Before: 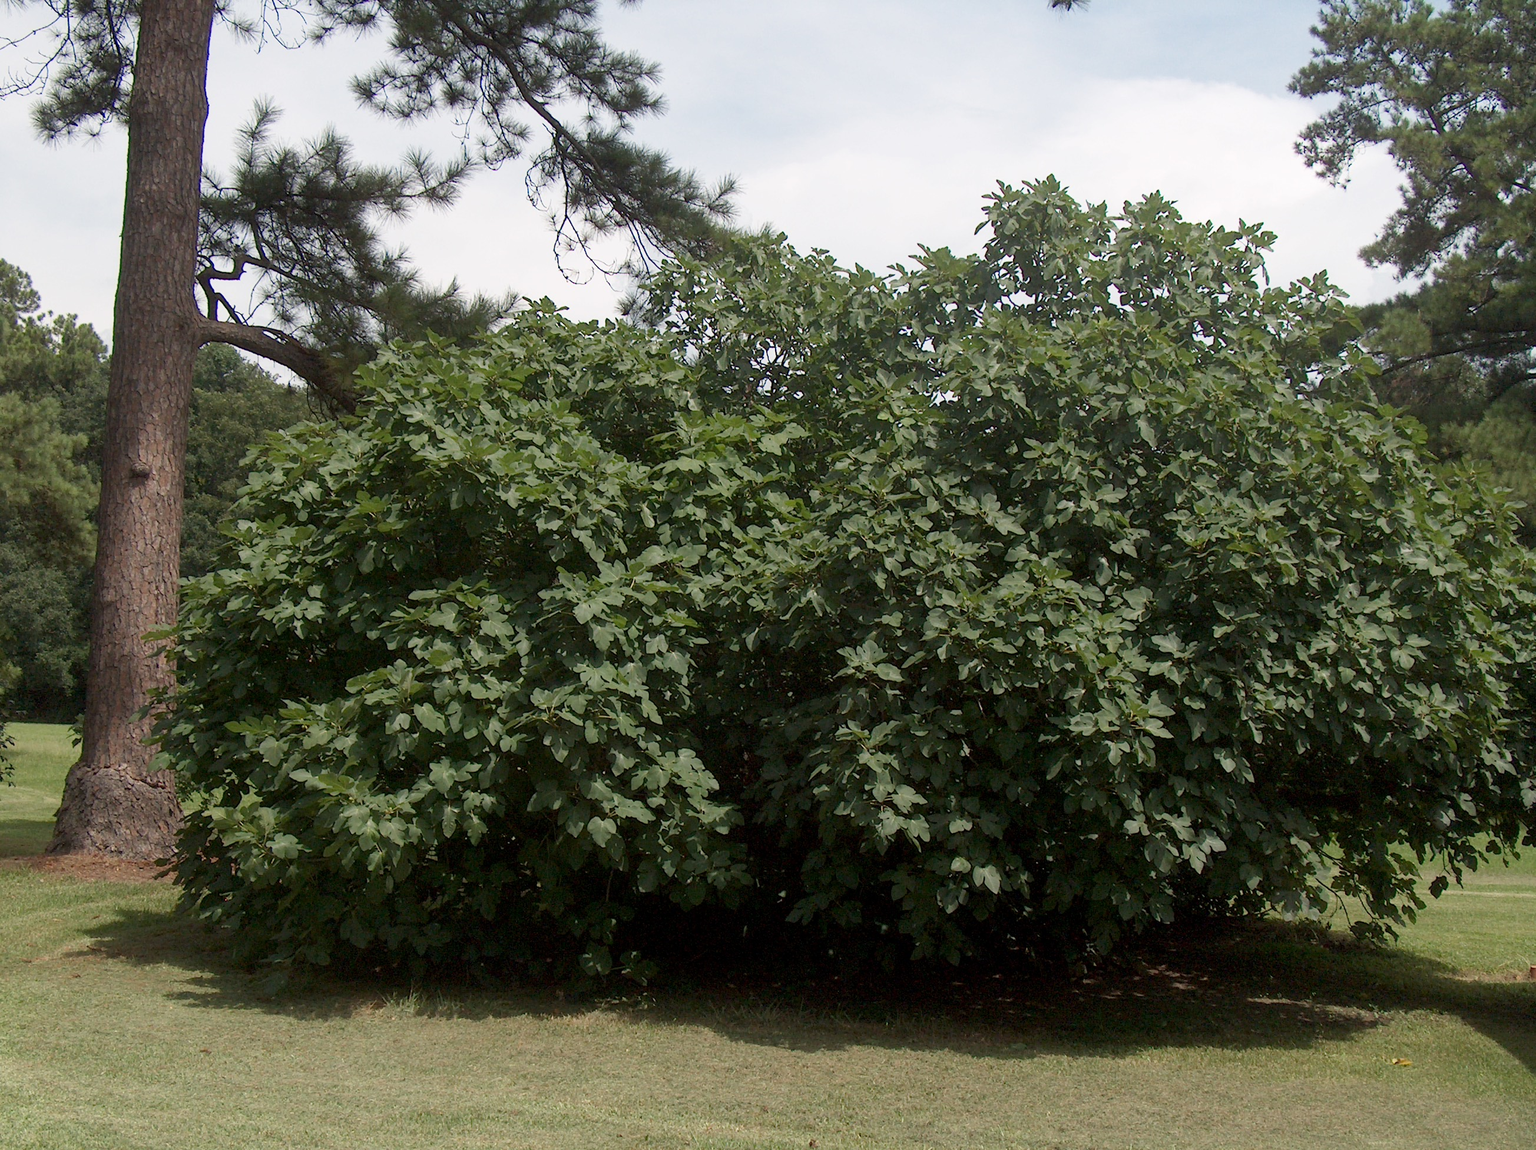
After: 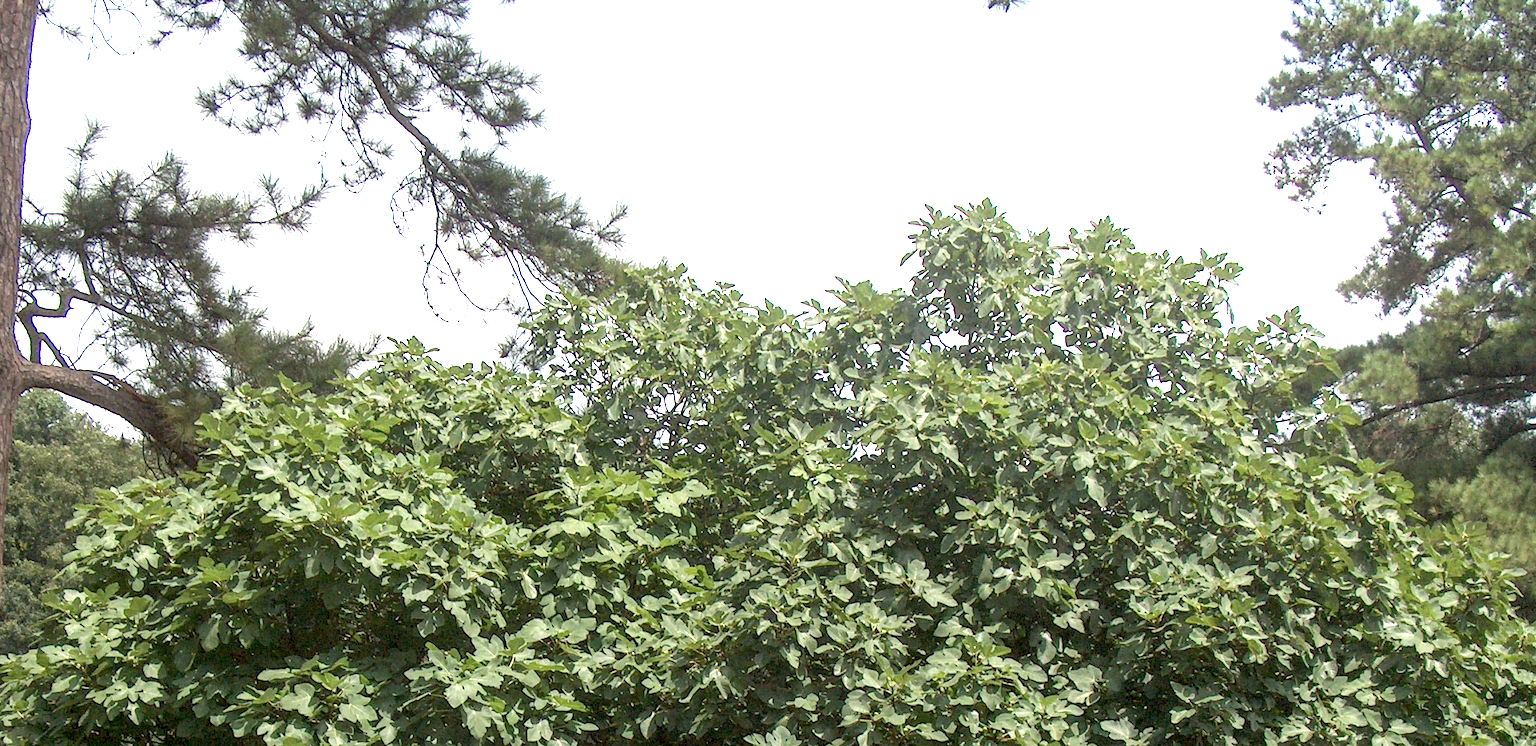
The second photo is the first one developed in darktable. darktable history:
contrast equalizer: y [[0.5 ×6], [0.5 ×6], [0.975, 0.964, 0.925, 0.865, 0.793, 0.721], [0 ×6], [0 ×6]]
exposure: exposure 1.25 EV, compensate exposure bias true, compensate highlight preservation false
crop and rotate: left 11.812%, bottom 42.776%
local contrast: detail 130%
